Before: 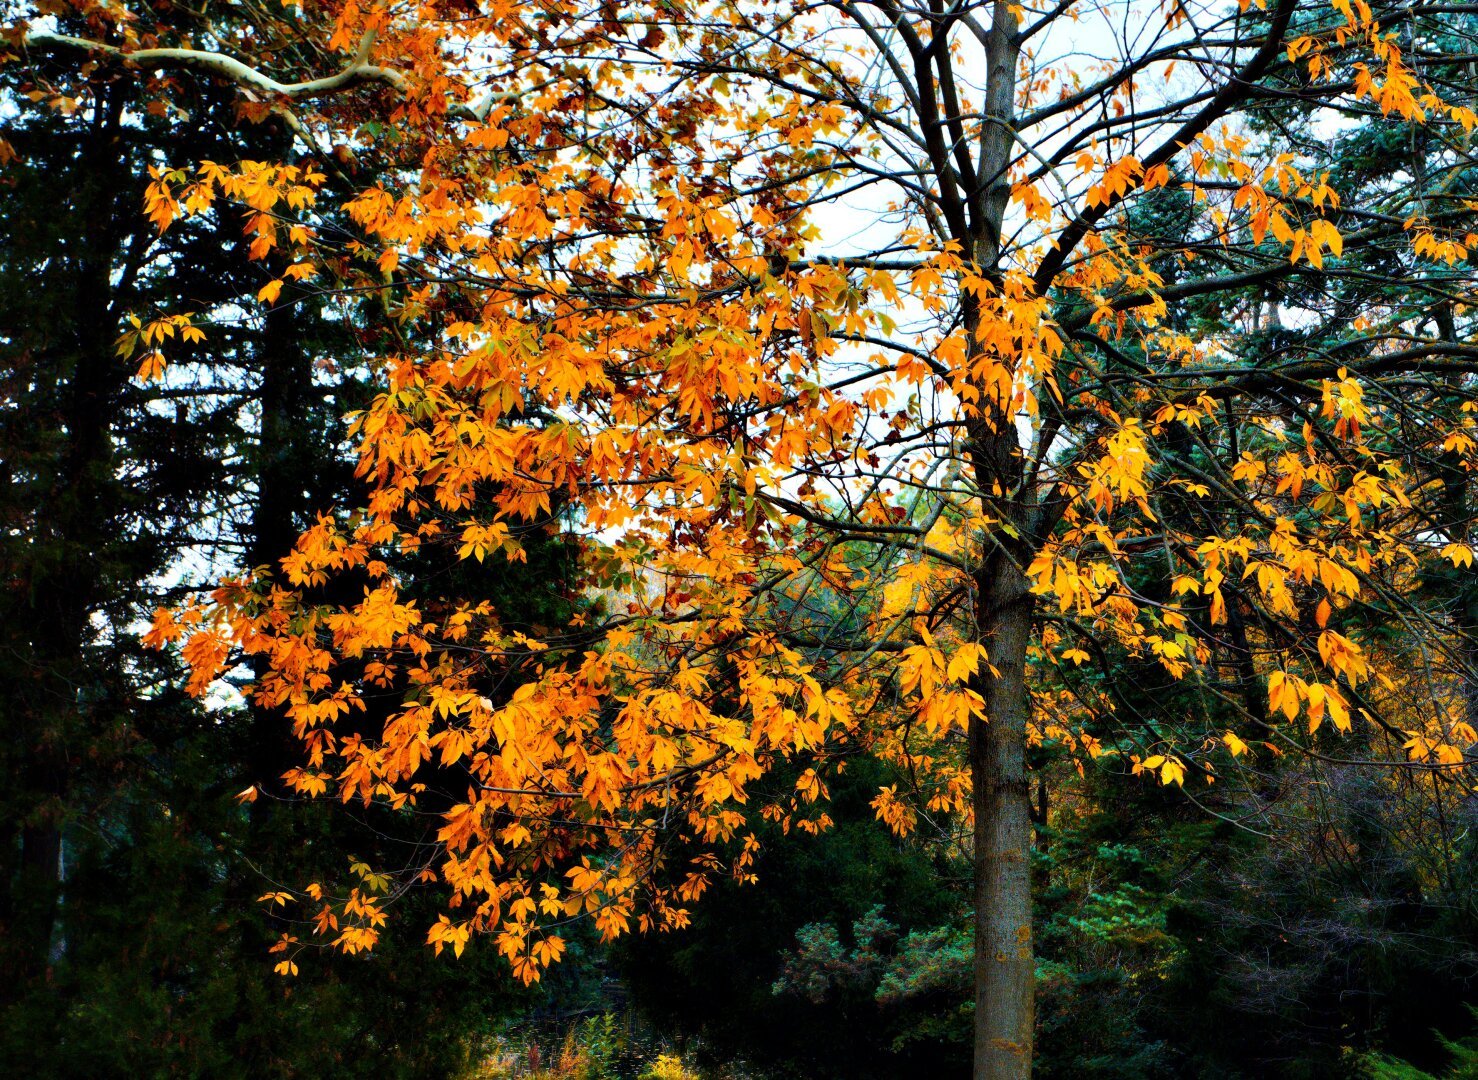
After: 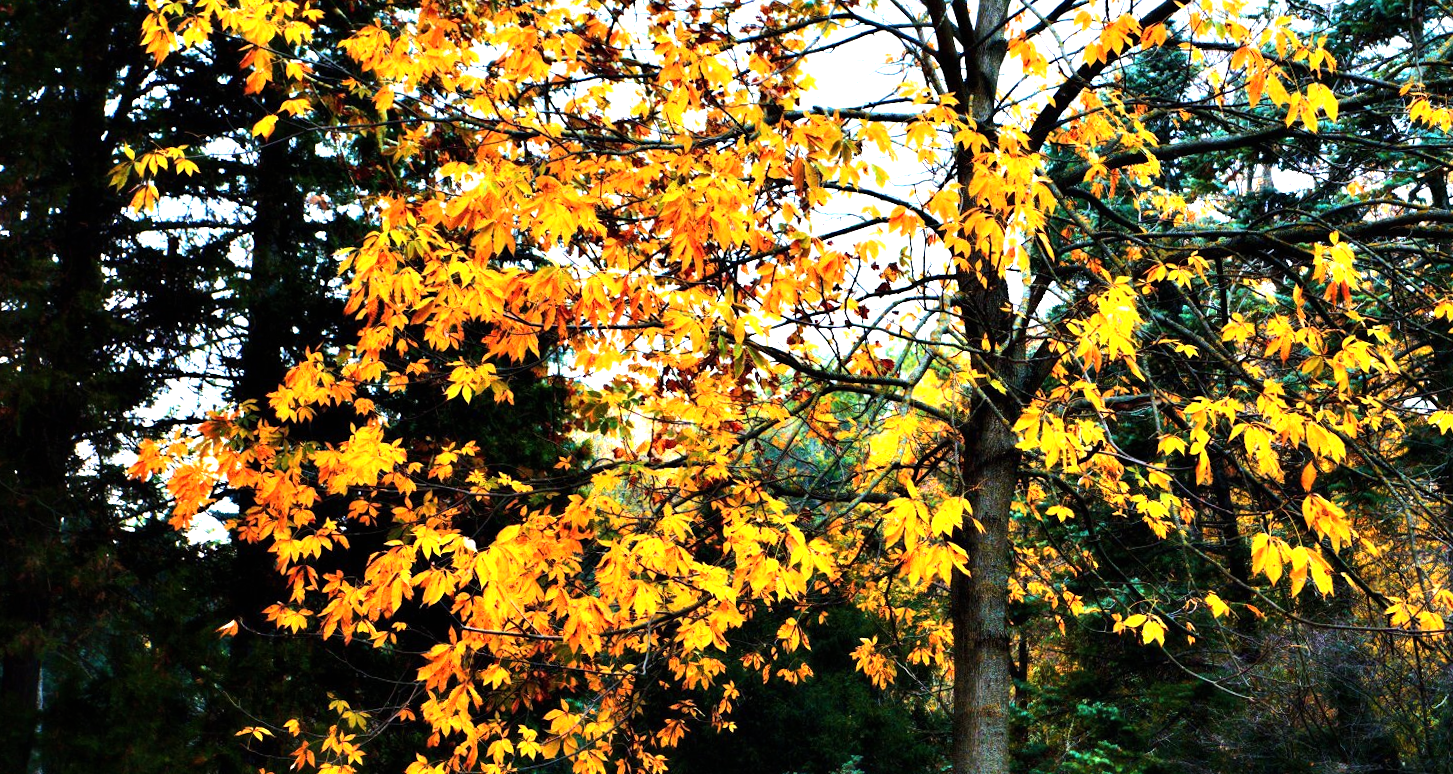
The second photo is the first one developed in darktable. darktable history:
white balance: emerald 1
tone equalizer: -8 EV -0.75 EV, -7 EV -0.7 EV, -6 EV -0.6 EV, -5 EV -0.4 EV, -3 EV 0.4 EV, -2 EV 0.6 EV, -1 EV 0.7 EV, +0 EV 0.75 EV, edges refinement/feathering 500, mask exposure compensation -1.57 EV, preserve details no
exposure: black level correction 0, exposure 0.5 EV, compensate exposure bias true, compensate highlight preservation false
rotate and perspective: rotation 1.57°, crop left 0.018, crop right 0.982, crop top 0.039, crop bottom 0.961
crop and rotate: top 12.5%, bottom 12.5%
